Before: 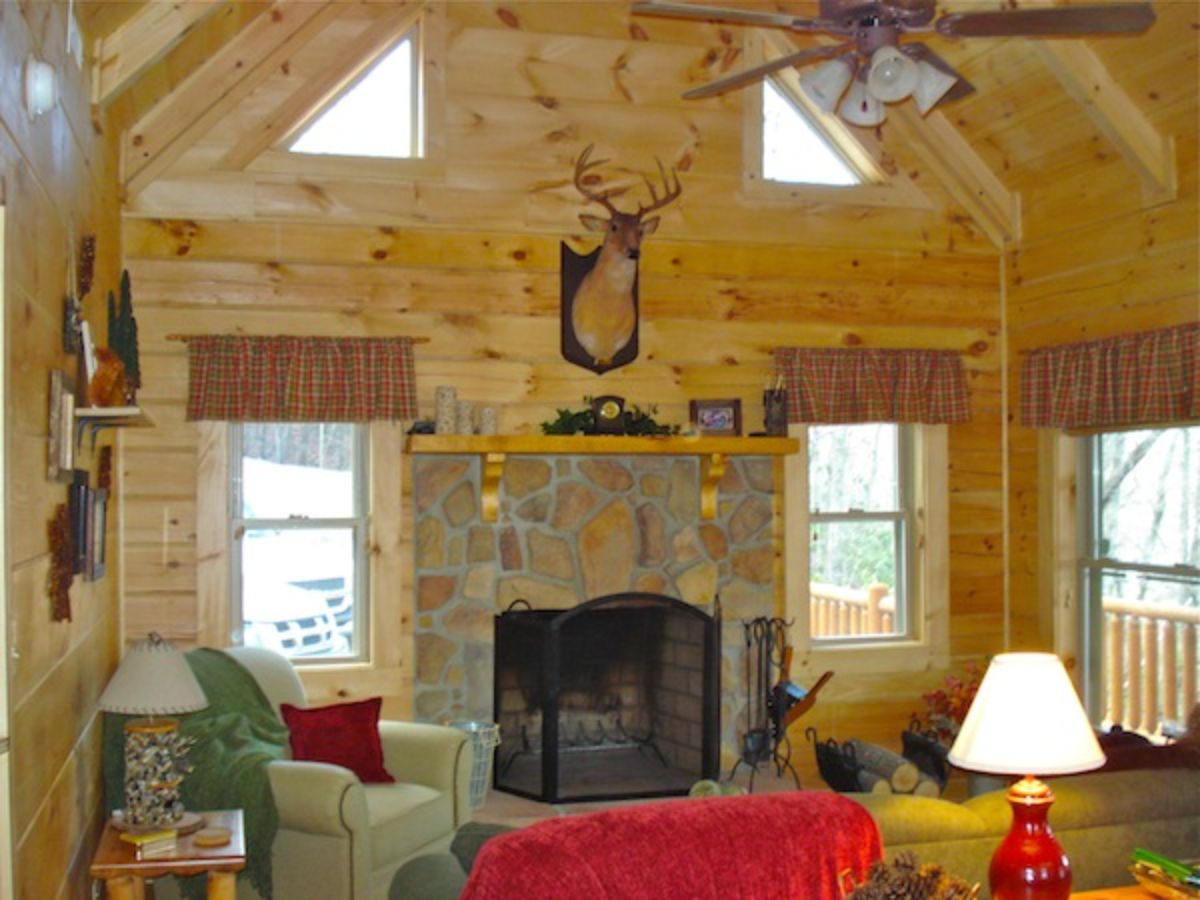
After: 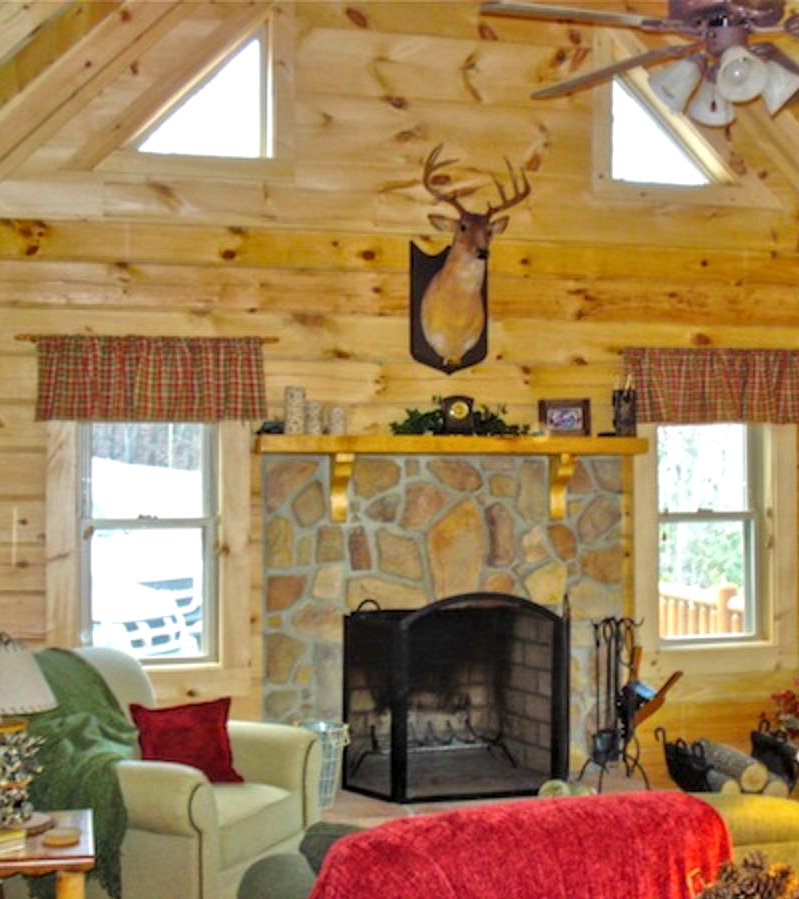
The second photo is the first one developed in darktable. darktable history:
tone equalizer: -8 EV 0.001 EV, -7 EV -0.004 EV, -6 EV 0.009 EV, -5 EV 0.032 EV, -4 EV 0.276 EV, -3 EV 0.644 EV, -2 EV 0.584 EV, -1 EV 0.187 EV, +0 EV 0.024 EV
local contrast: highlights 61%, detail 143%, midtone range 0.428
shadows and highlights: shadows 25, highlights -25
crop and rotate: left 12.648%, right 20.685%
tone curve: curves: ch0 [(0, 0) (0.161, 0.144) (0.501, 0.497) (1, 1)], color space Lab, linked channels, preserve colors none
